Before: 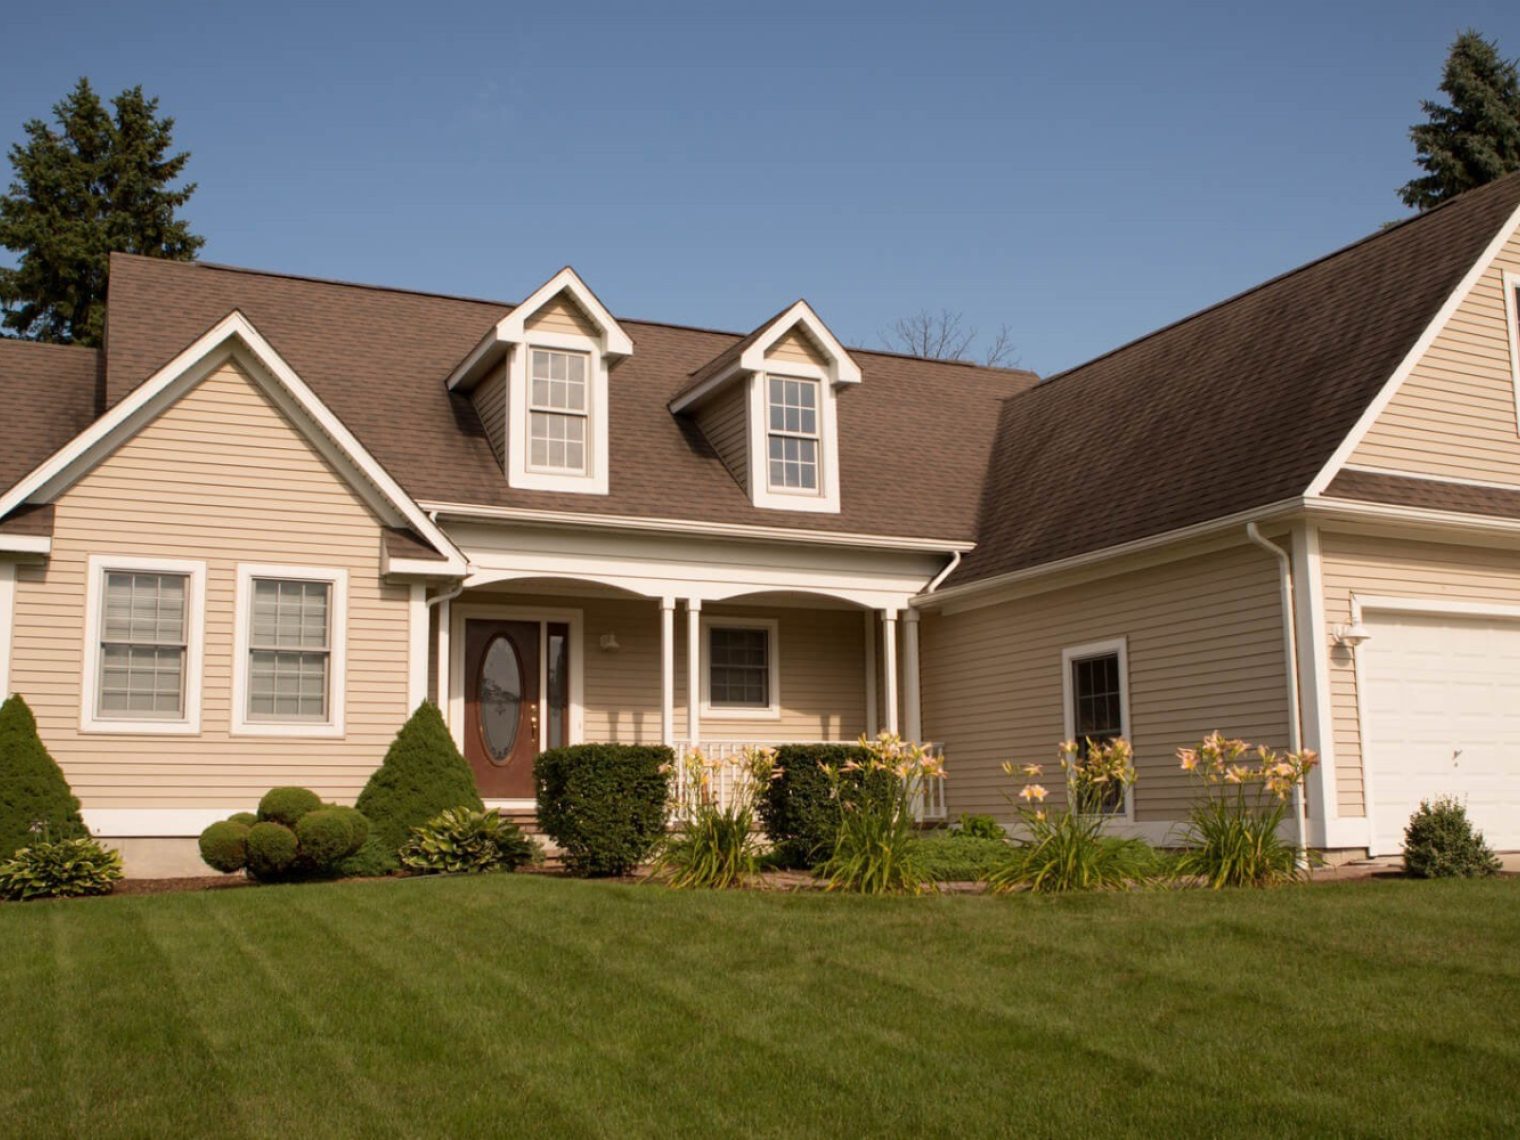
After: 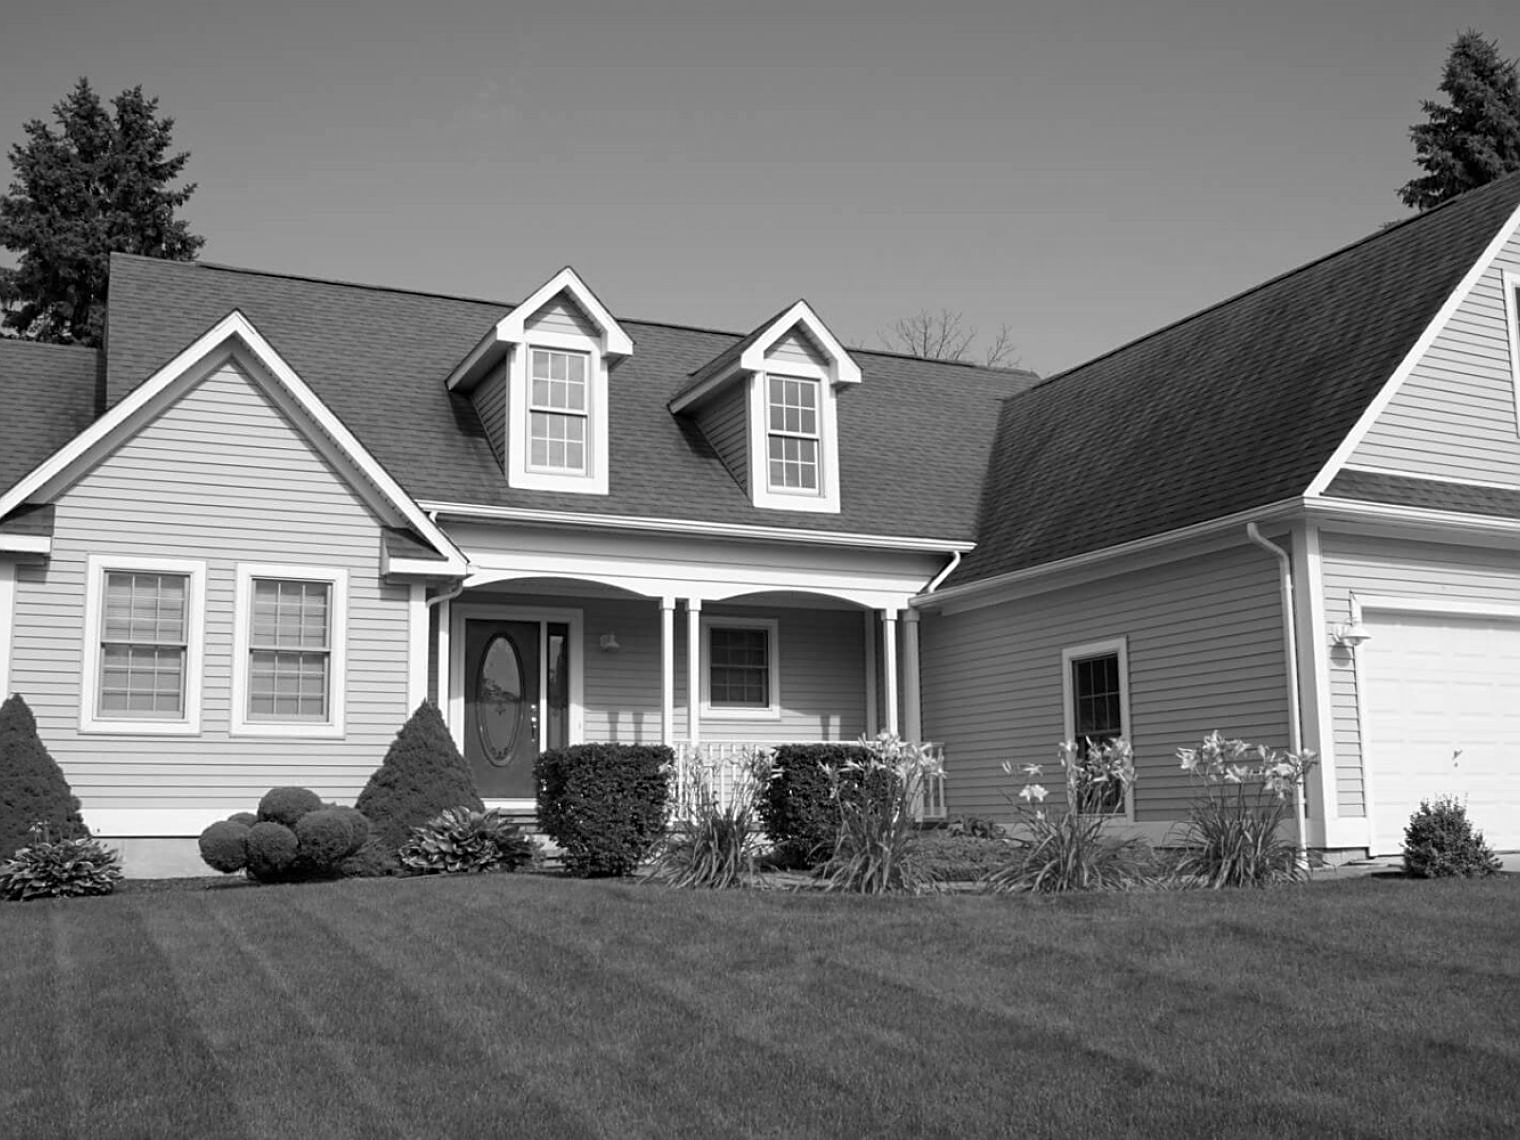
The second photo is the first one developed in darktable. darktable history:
exposure: exposure 0.127 EV, compensate highlight preservation false
monochrome: on, module defaults
sharpen: on, module defaults
color balance: output saturation 110%
